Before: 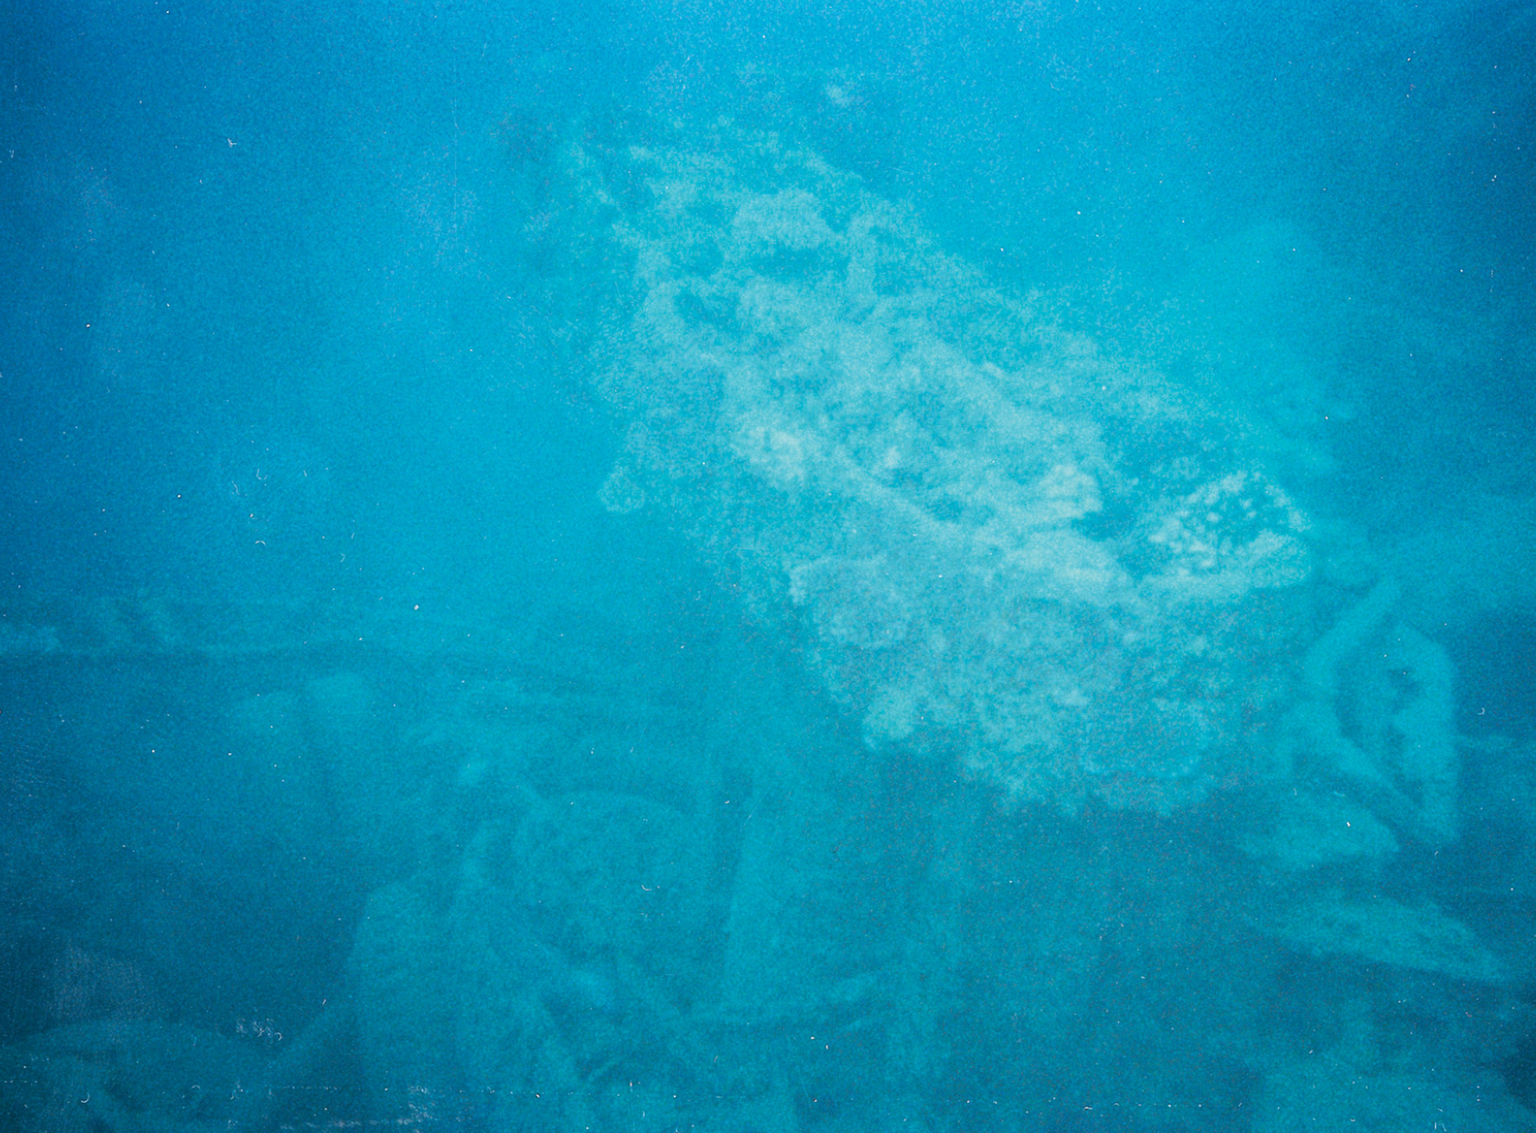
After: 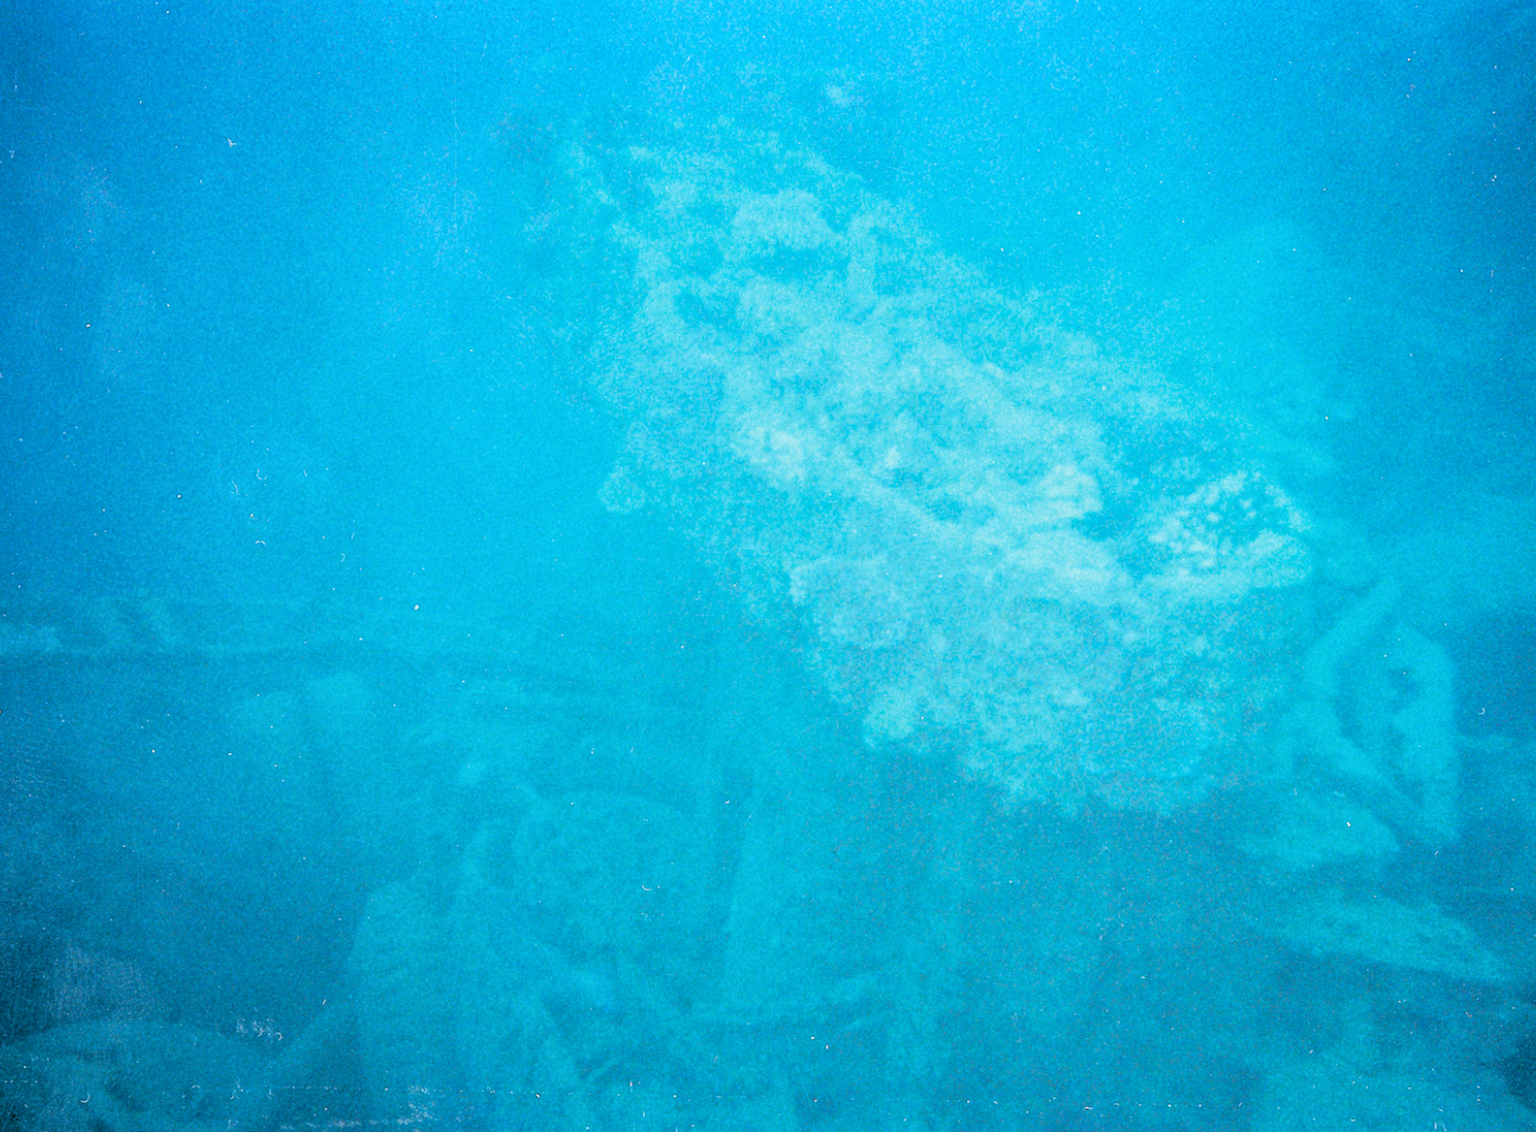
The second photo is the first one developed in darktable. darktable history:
rgb levels: levels [[0.027, 0.429, 0.996], [0, 0.5, 1], [0, 0.5, 1]]
local contrast: detail 110%
